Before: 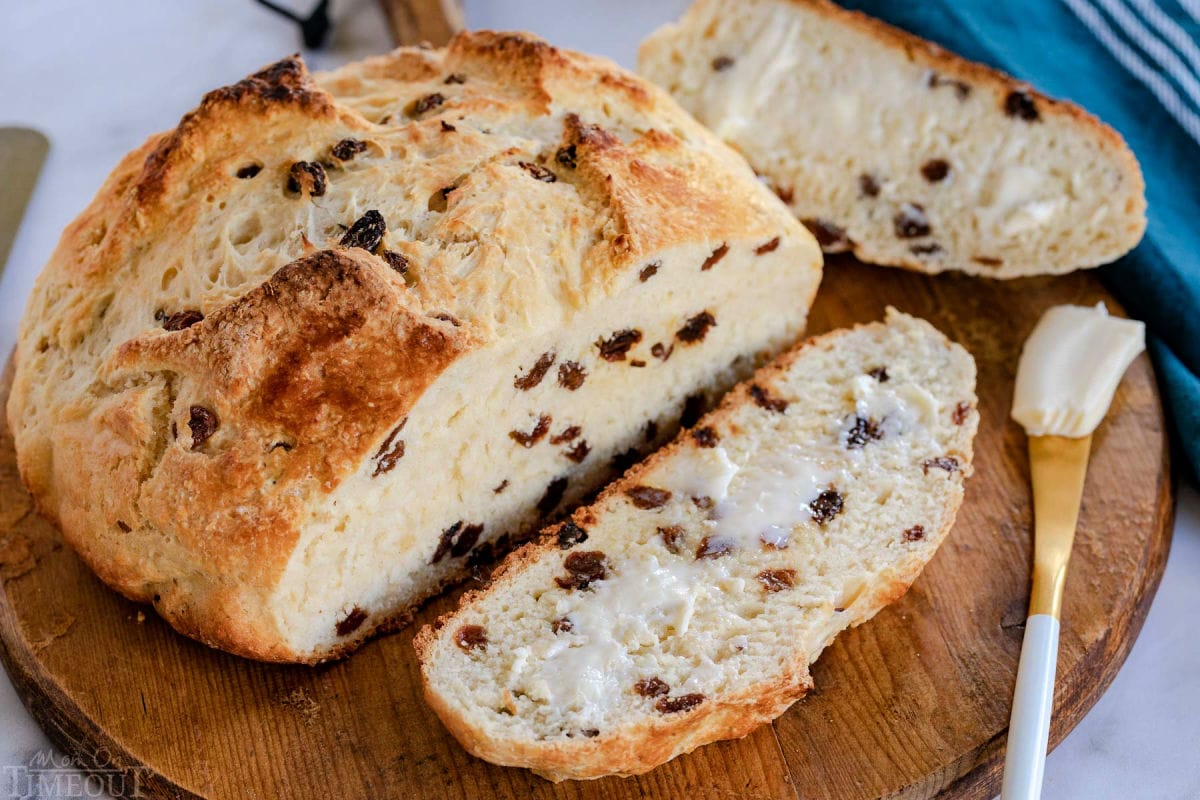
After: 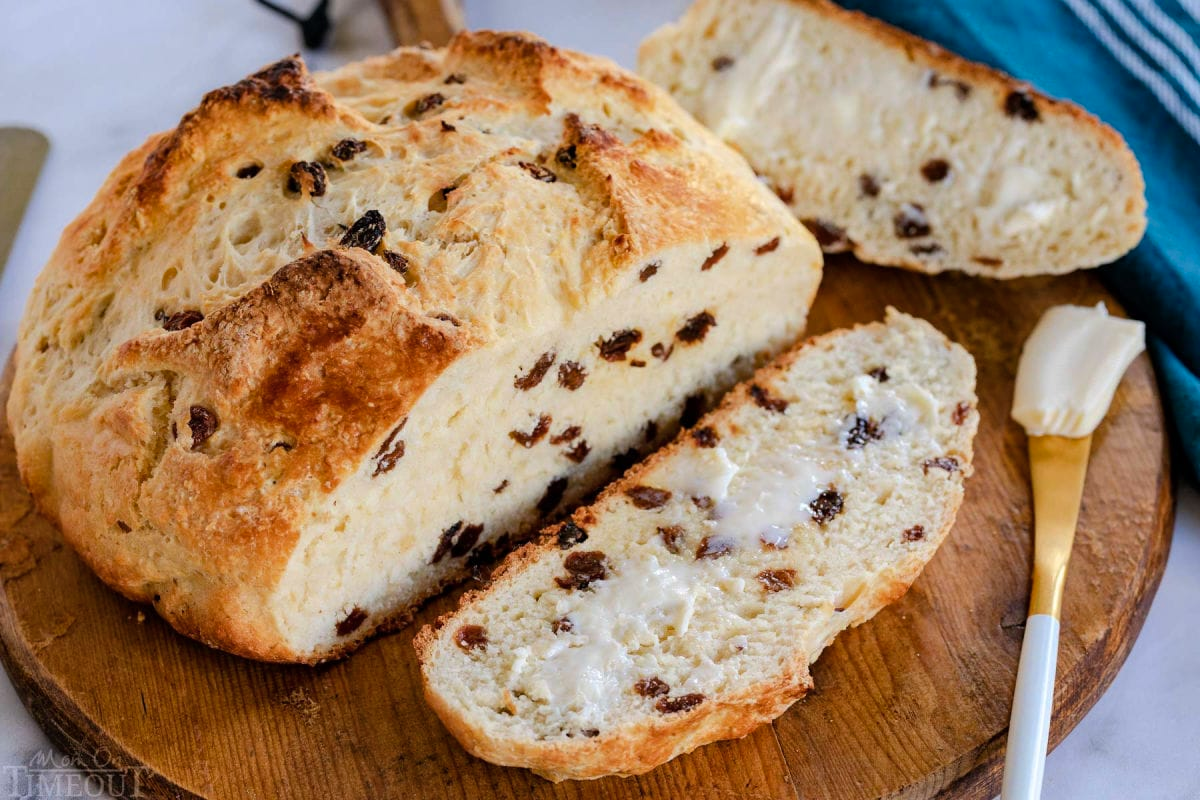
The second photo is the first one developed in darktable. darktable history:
color balance rgb: perceptual saturation grading › global saturation 0.624%, global vibrance 16.616%, saturation formula JzAzBz (2021)
